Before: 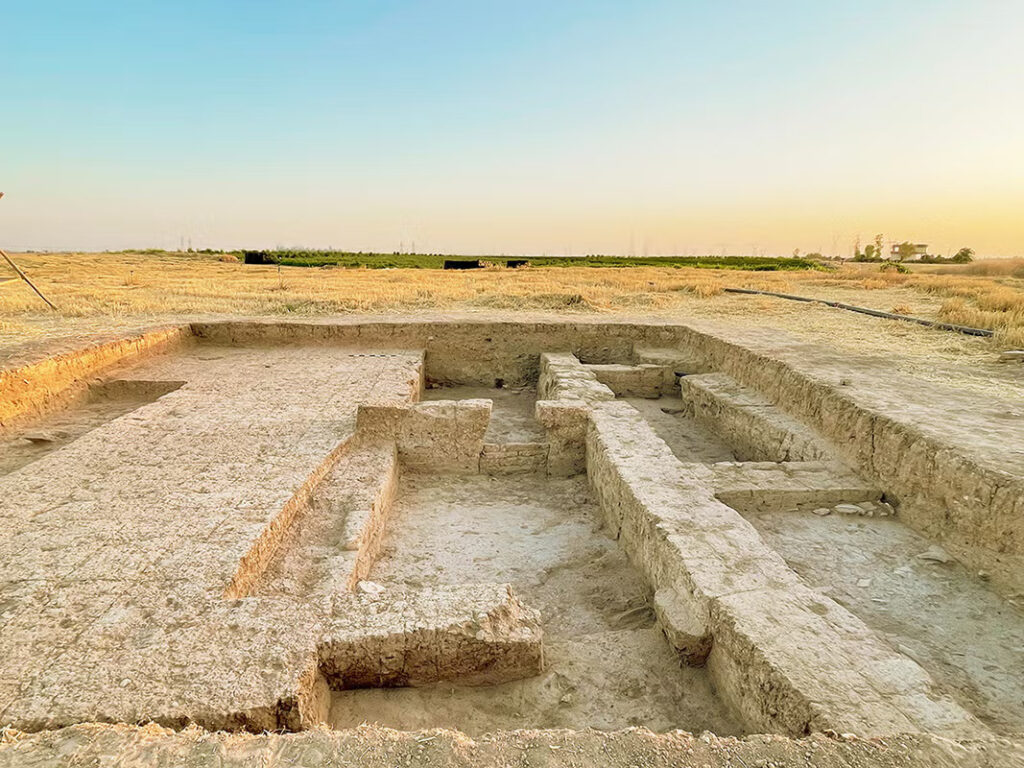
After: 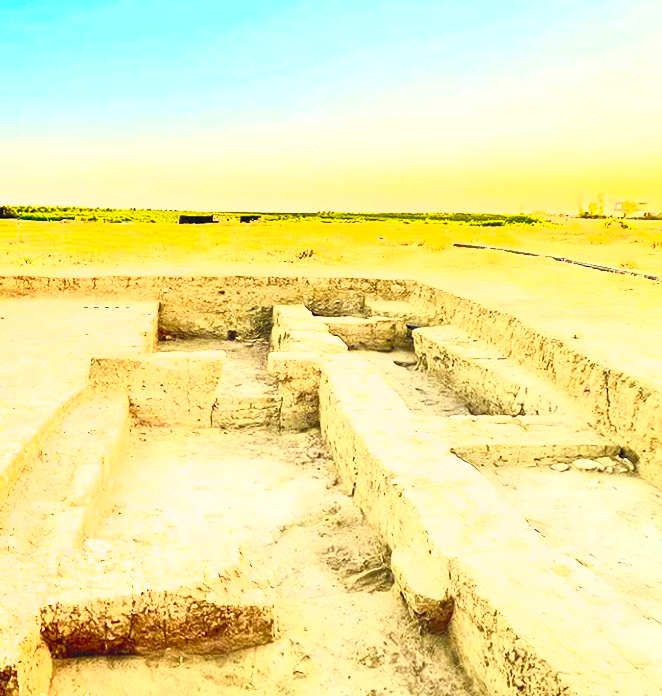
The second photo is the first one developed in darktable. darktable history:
rotate and perspective: rotation 0.215°, lens shift (vertical) -0.139, crop left 0.069, crop right 0.939, crop top 0.002, crop bottom 0.996
crop and rotate: left 24.034%, top 2.838%, right 6.406%, bottom 6.299%
contrast brightness saturation: contrast 1, brightness 1, saturation 1
exposure: exposure 0.3 EV, compensate highlight preservation false
